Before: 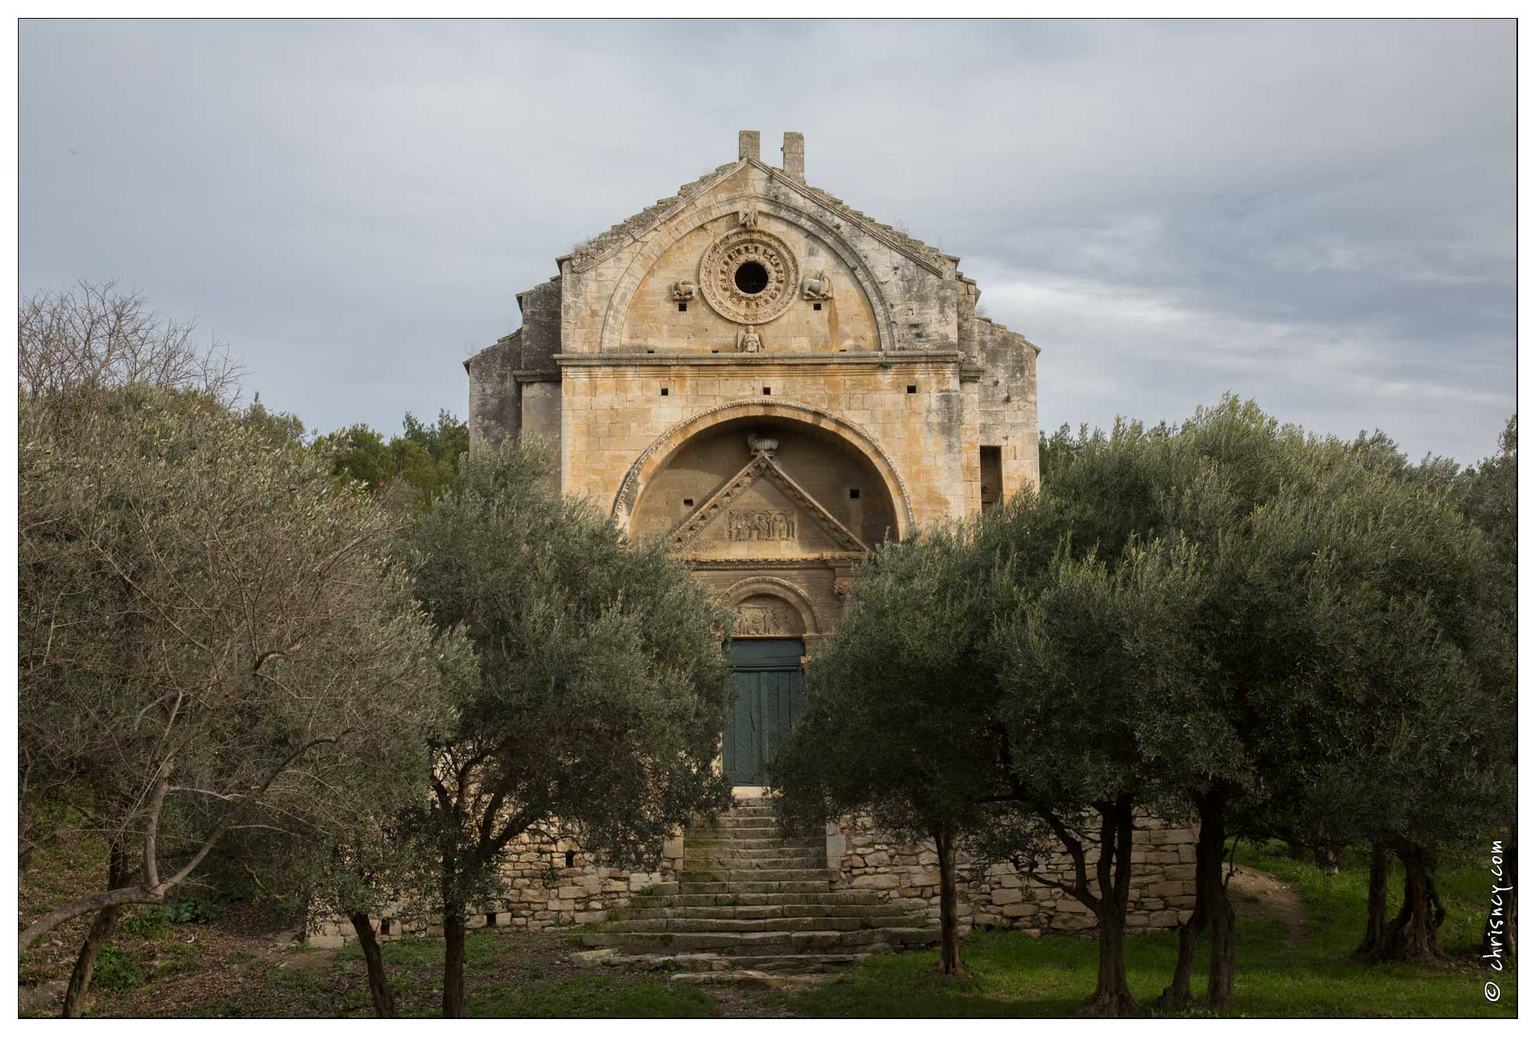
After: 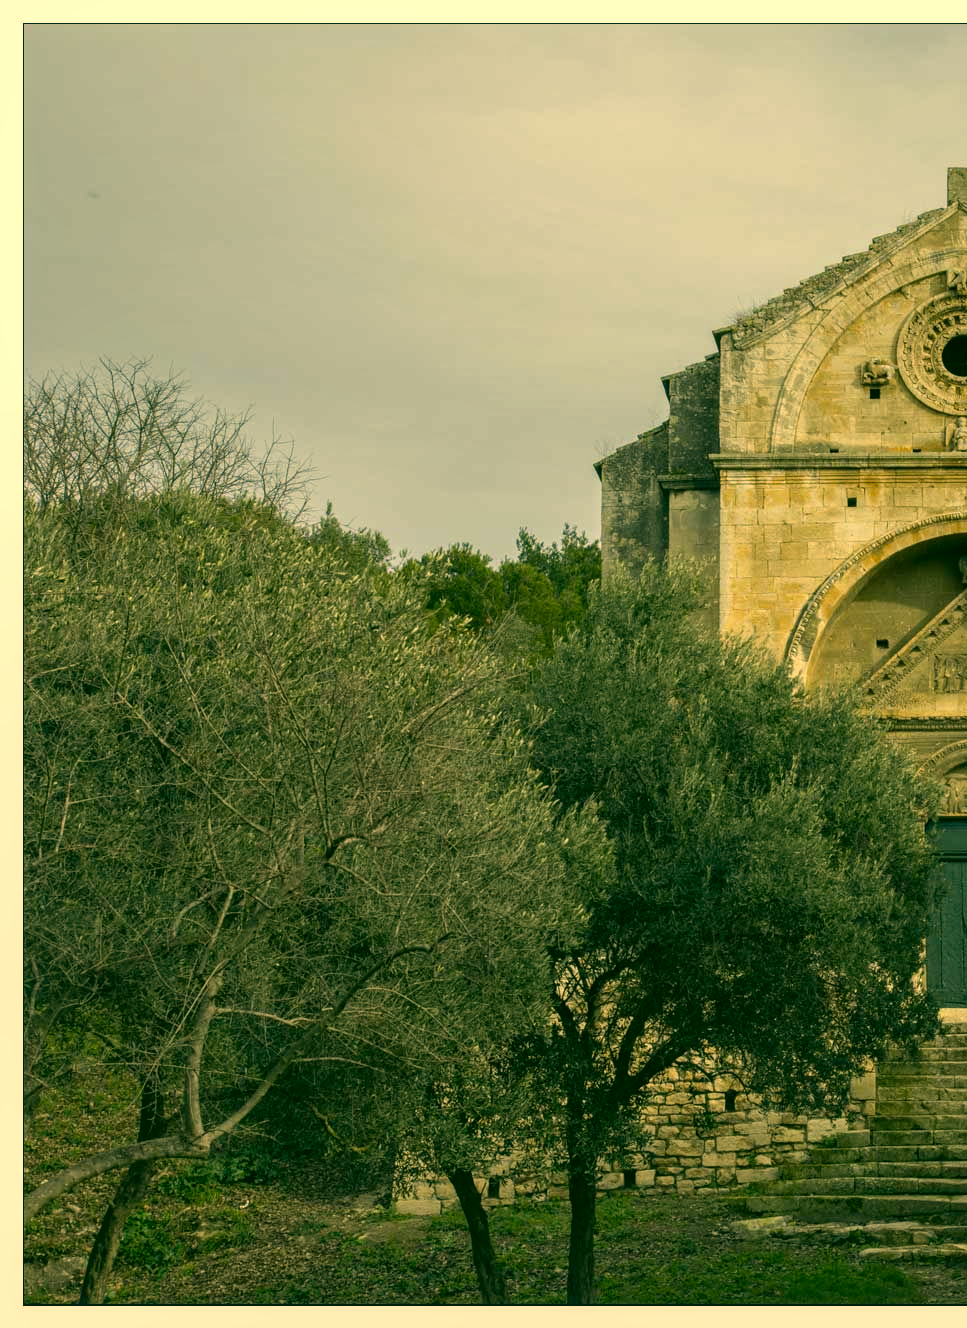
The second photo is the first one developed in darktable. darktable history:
local contrast: on, module defaults
crop and rotate: left 0%, top 0%, right 50.845%
color correction: highlights a* 5.62, highlights b* 33.57, shadows a* -25.86, shadows b* 4.02
